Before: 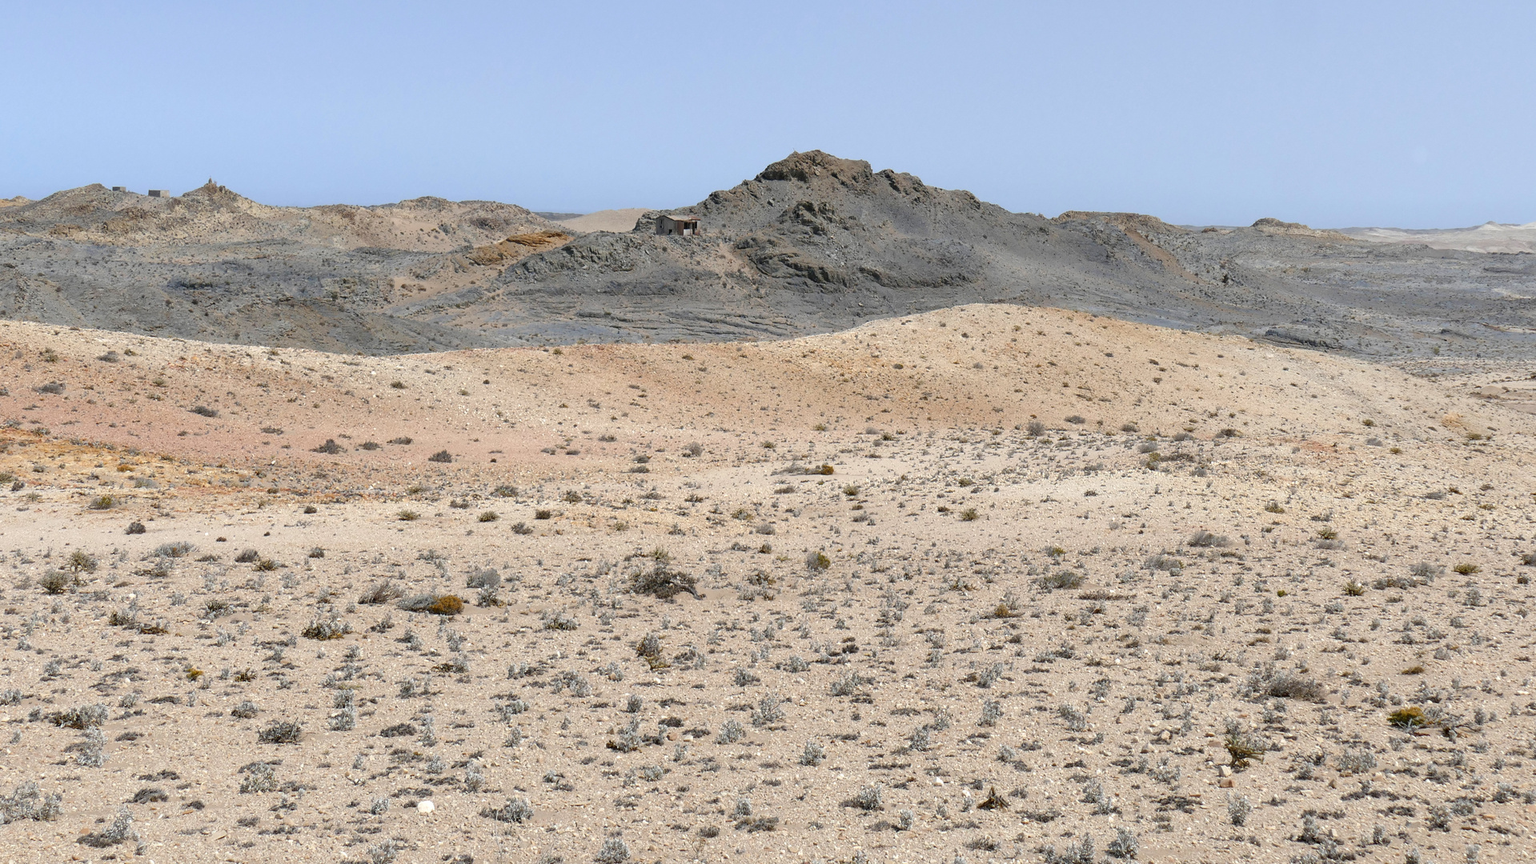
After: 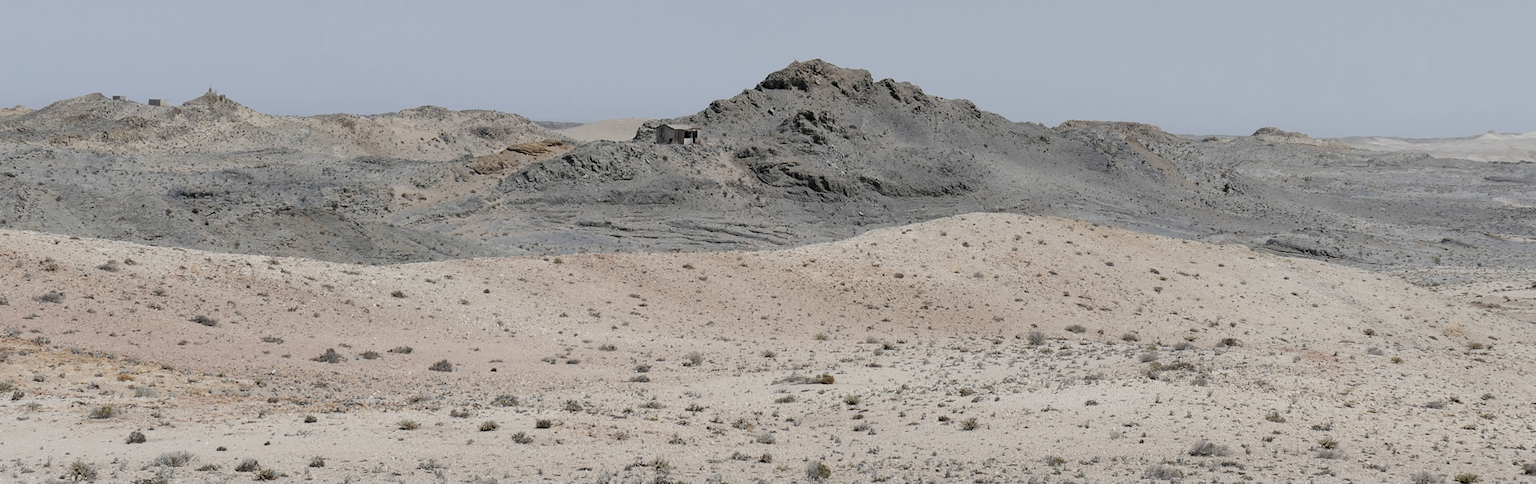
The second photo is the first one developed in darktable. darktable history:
crop and rotate: top 10.616%, bottom 33.295%
color correction: highlights b* 0.061, saturation 0.548
filmic rgb: black relative exposure -7.65 EV, white relative exposure 4.56 EV, hardness 3.61
